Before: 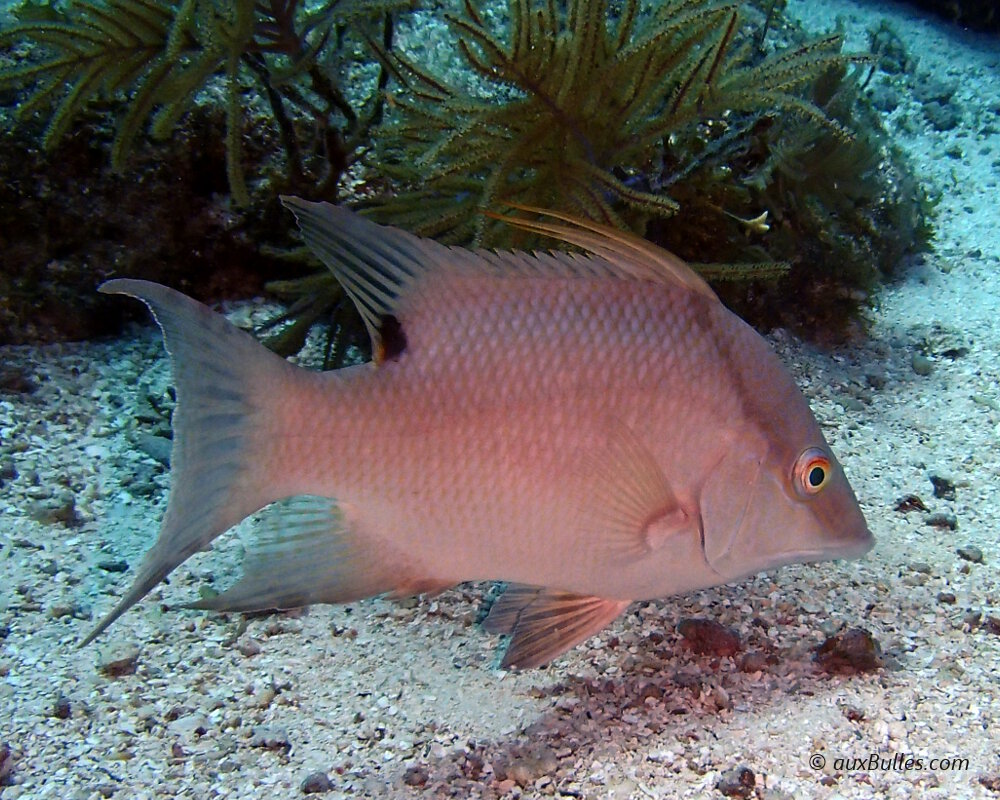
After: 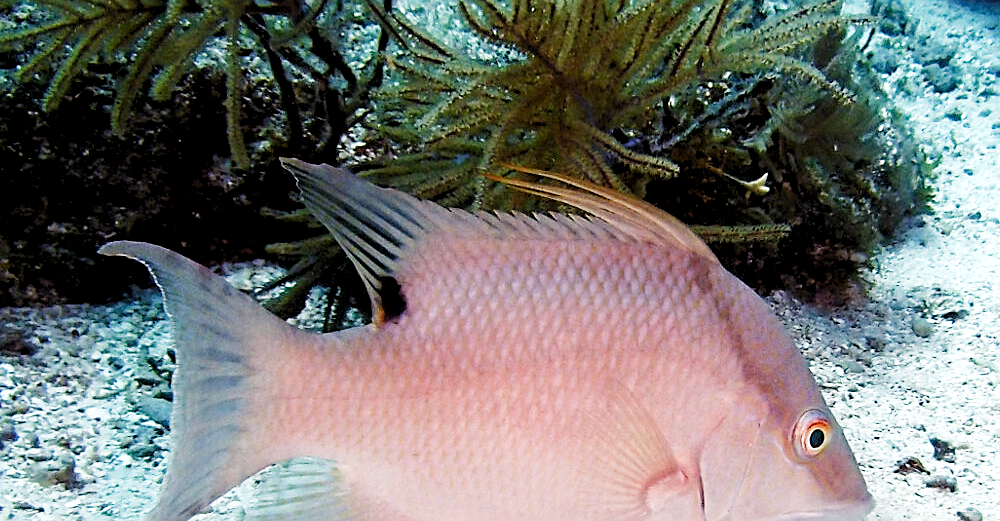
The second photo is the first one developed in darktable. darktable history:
crop and rotate: top 4.841%, bottom 29.965%
sharpen: on, module defaults
exposure: black level correction 0, exposure 1.378 EV, compensate highlight preservation false
filmic rgb: black relative exposure -7.65 EV, white relative exposure 4.56 EV, hardness 3.61, add noise in highlights 0.001, preserve chrominance no, color science v3 (2019), use custom middle-gray values true, contrast in highlights soft
levels: black 0.084%, levels [0.062, 0.494, 0.925]
